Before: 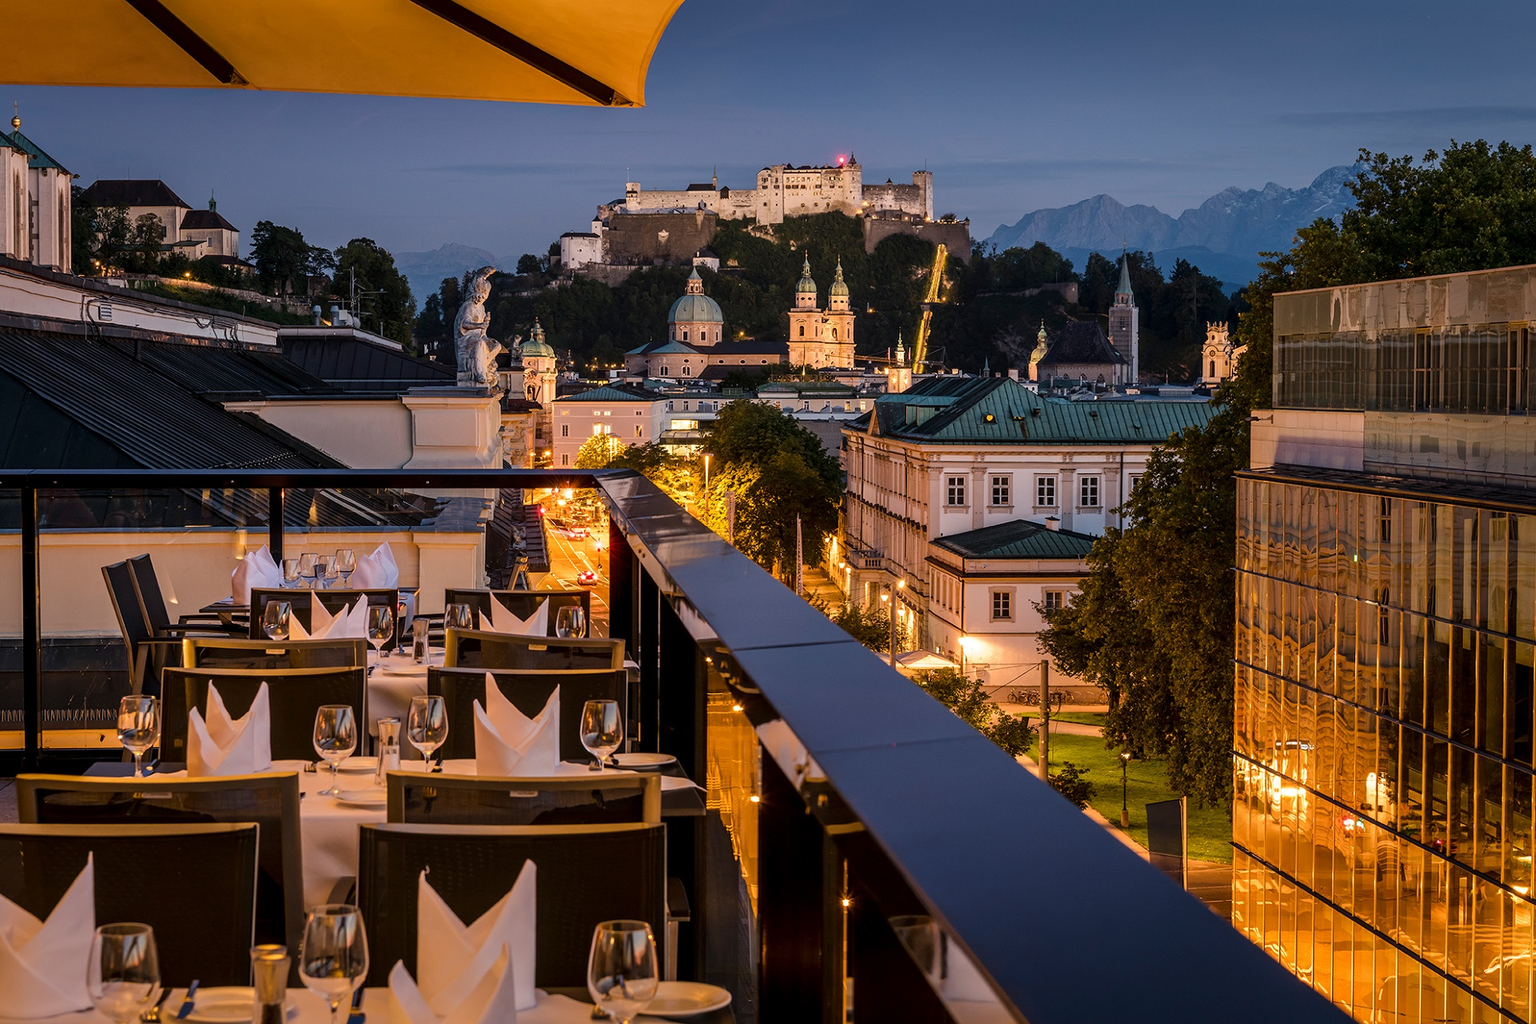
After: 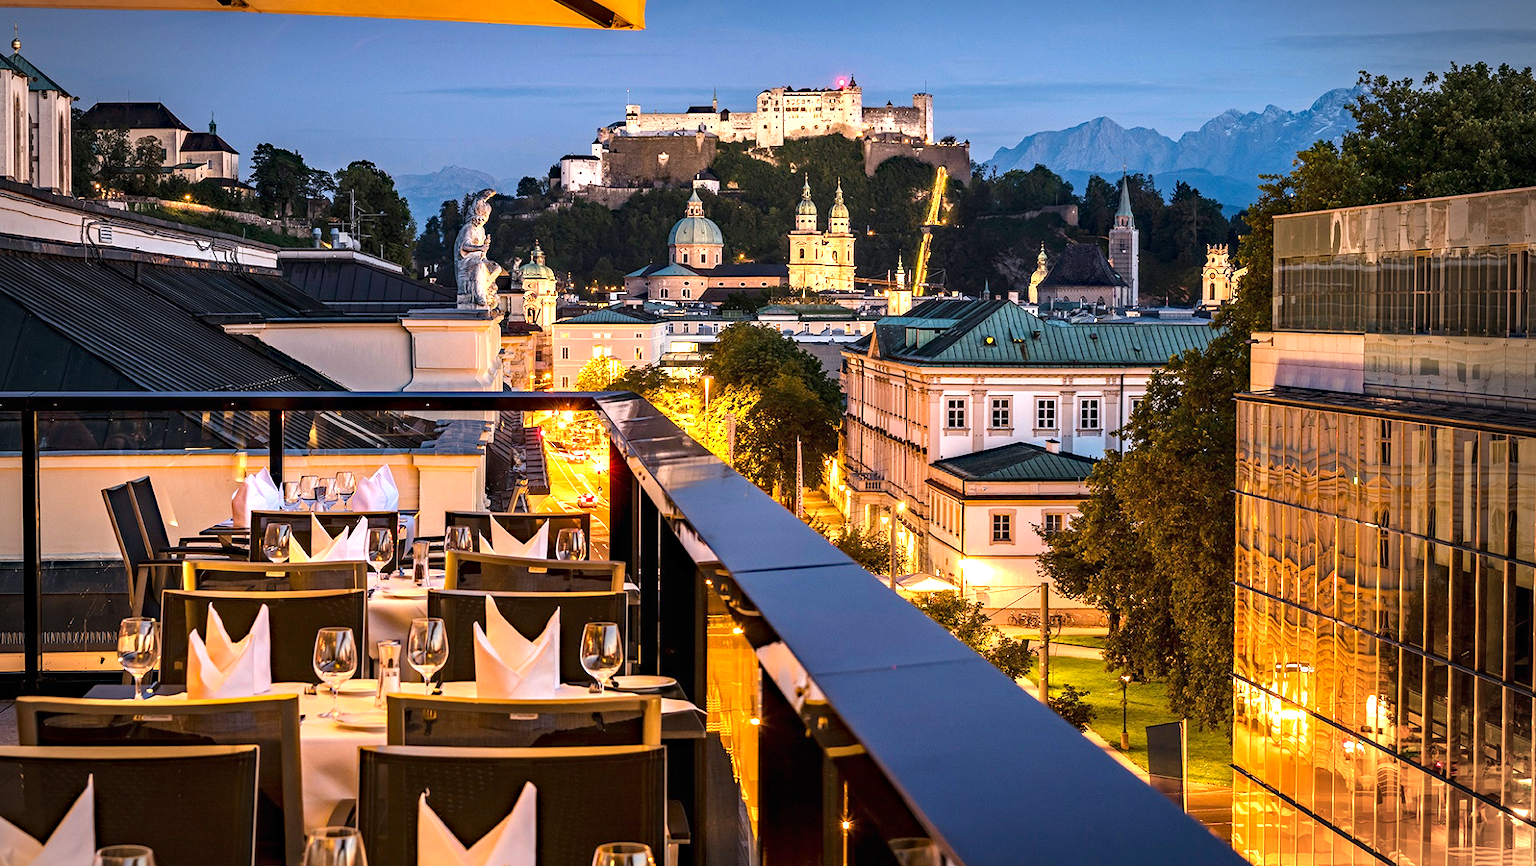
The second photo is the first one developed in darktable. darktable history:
exposure: black level correction 0, exposure 1.2 EV, compensate highlight preservation false
vignetting: on, module defaults
crop: top 7.598%, bottom 7.78%
haze removal: strength 0.302, distance 0.249, compatibility mode true, adaptive false
